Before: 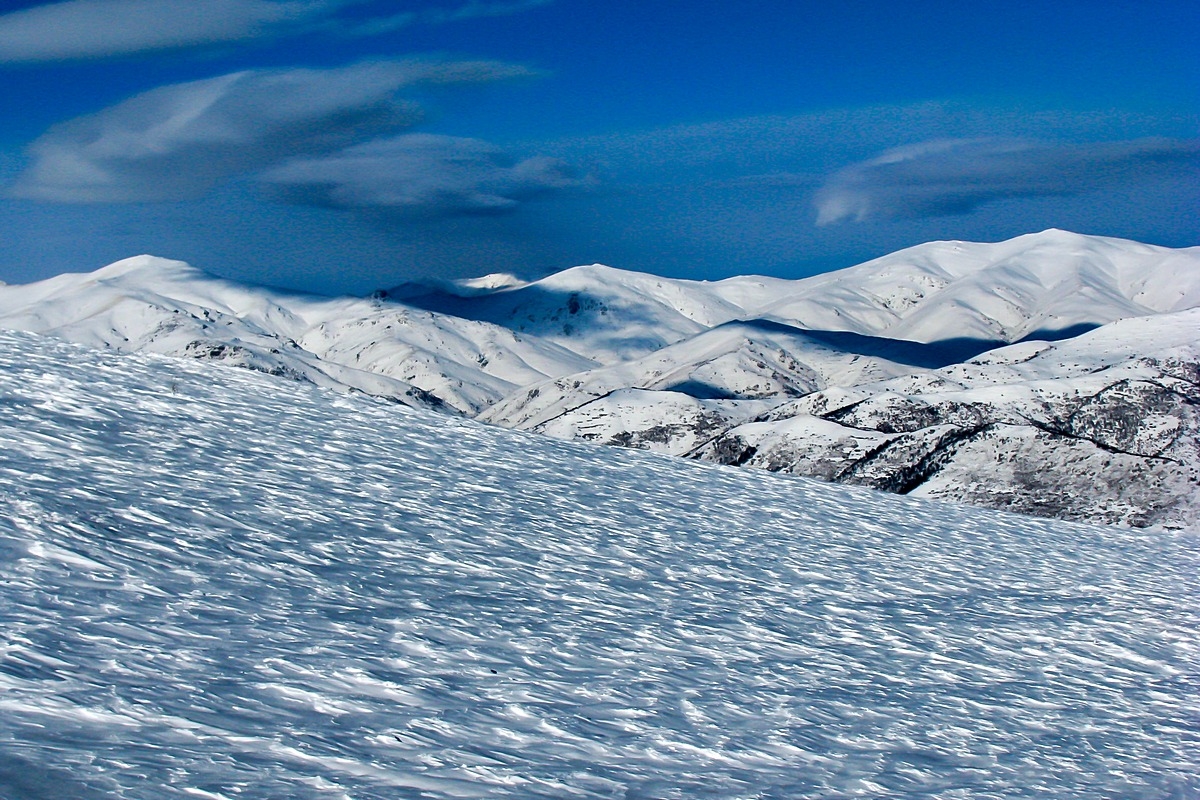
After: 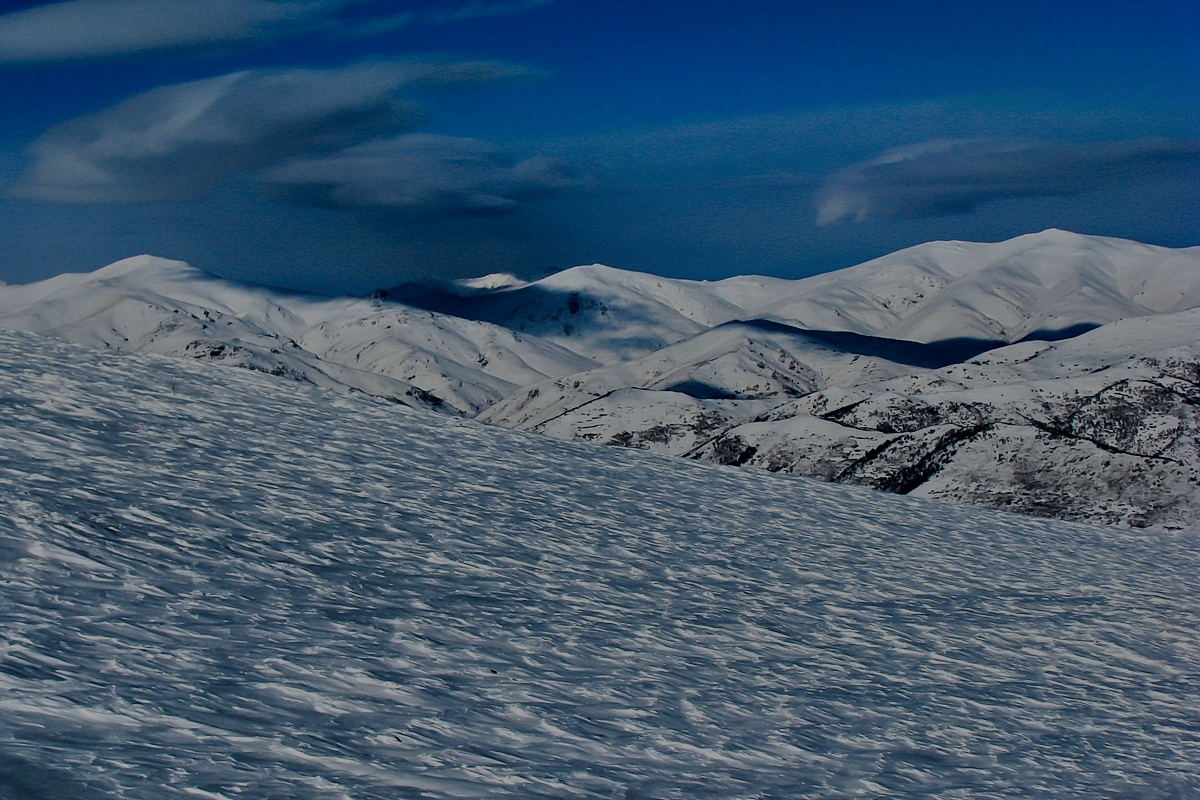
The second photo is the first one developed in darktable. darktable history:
tone equalizer: -8 EV -1.97 EV, -7 EV -1.97 EV, -6 EV -1.97 EV, -5 EV -1.97 EV, -4 EV -2 EV, -3 EV -1.98 EV, -2 EV -2 EV, -1 EV -1.63 EV, +0 EV -1.99 EV
shadows and highlights: radius 136.74, soften with gaussian
